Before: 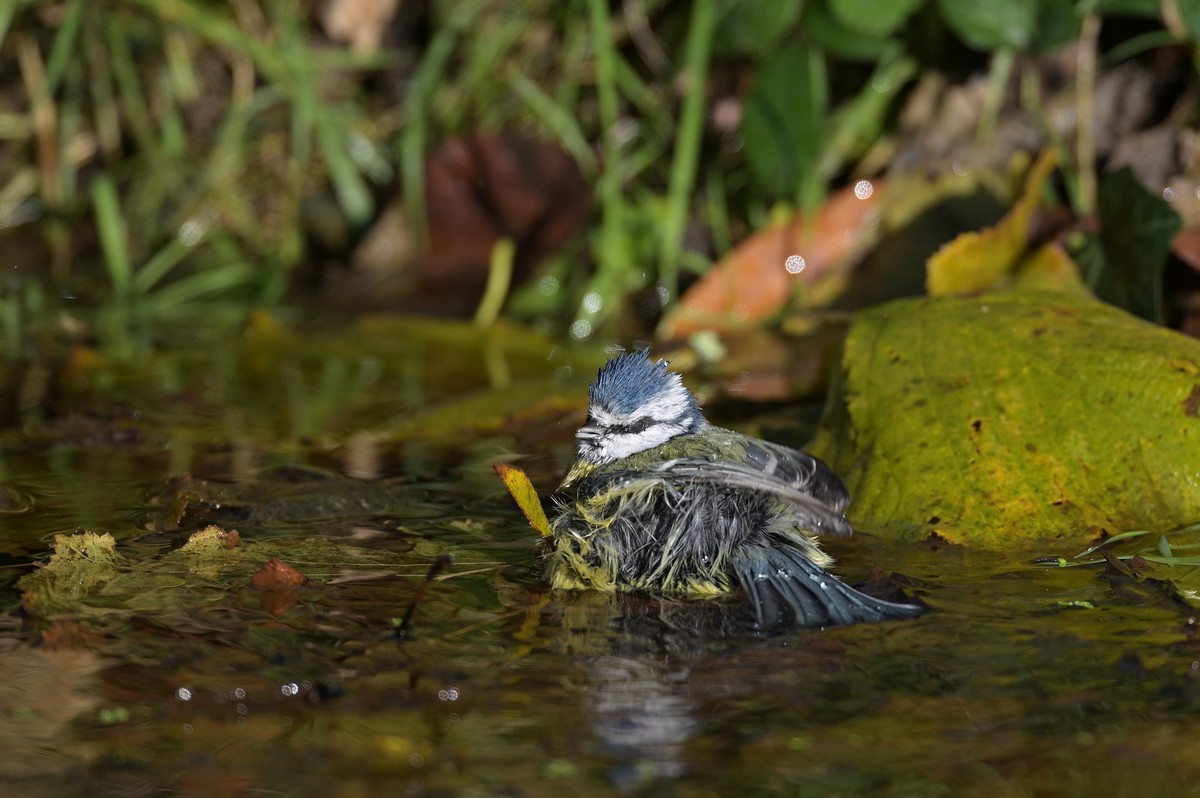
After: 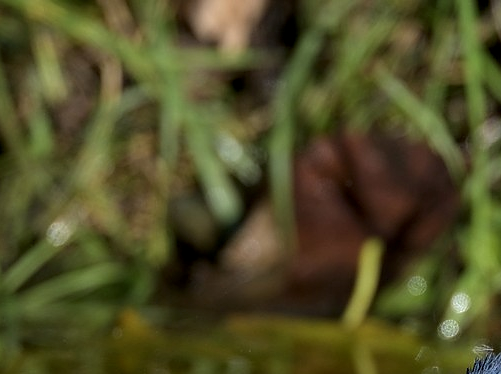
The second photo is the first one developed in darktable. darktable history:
crop and rotate: left 11.014%, top 0.07%, right 47.202%, bottom 53.053%
sharpen: radius 0.984, amount 0.607
local contrast: on, module defaults
